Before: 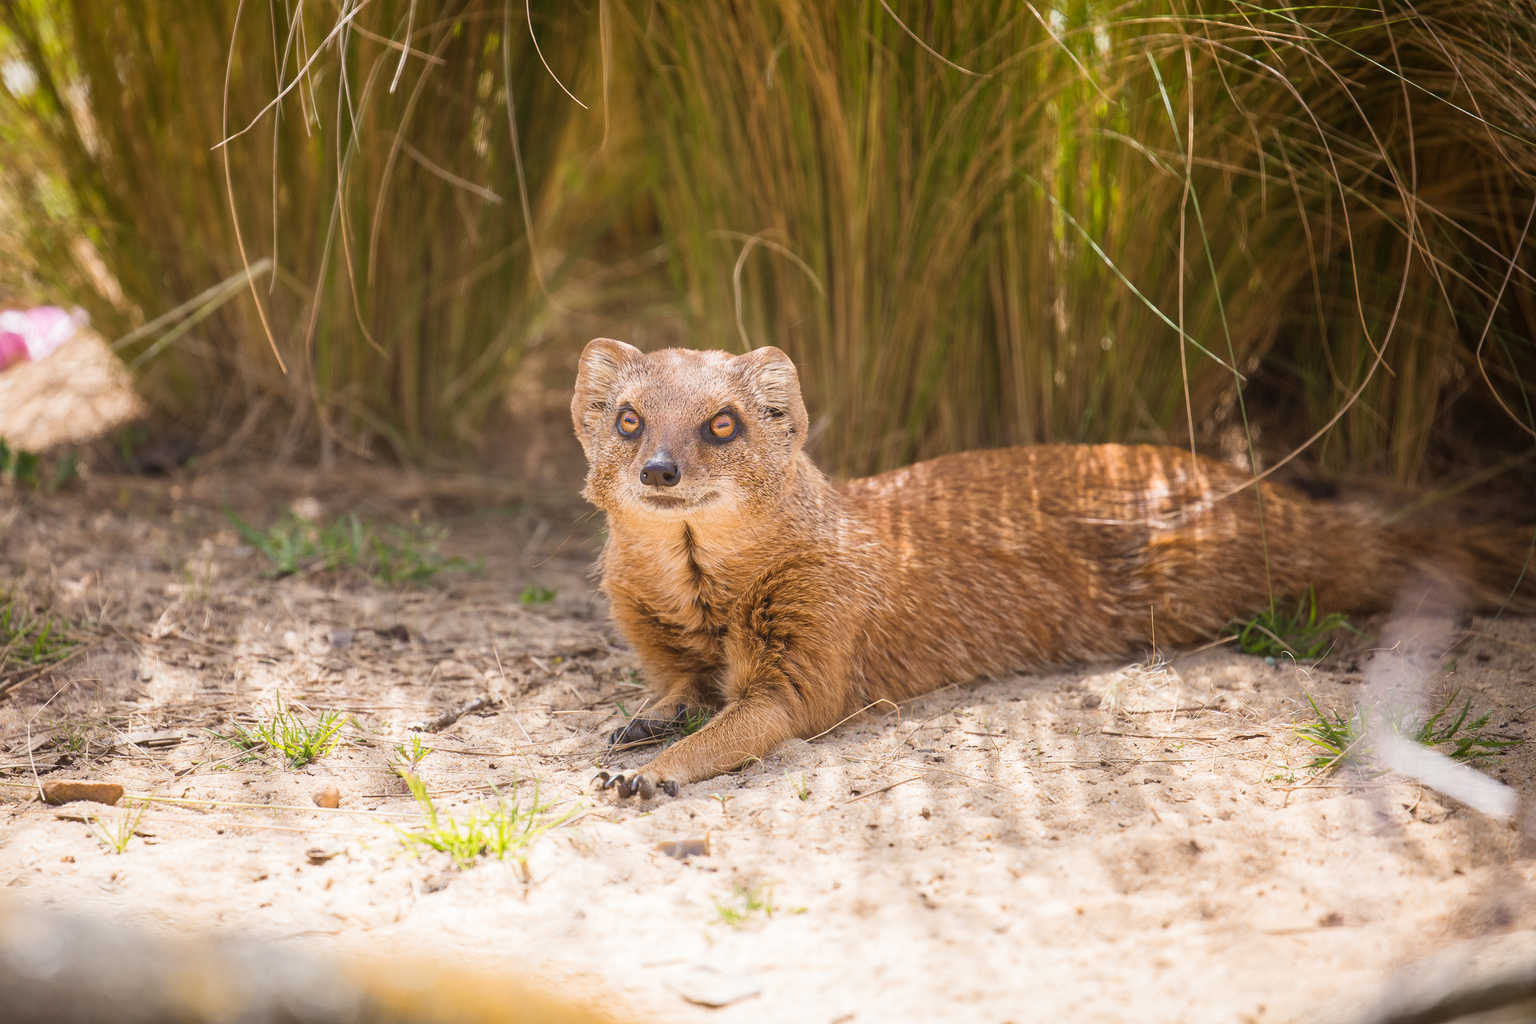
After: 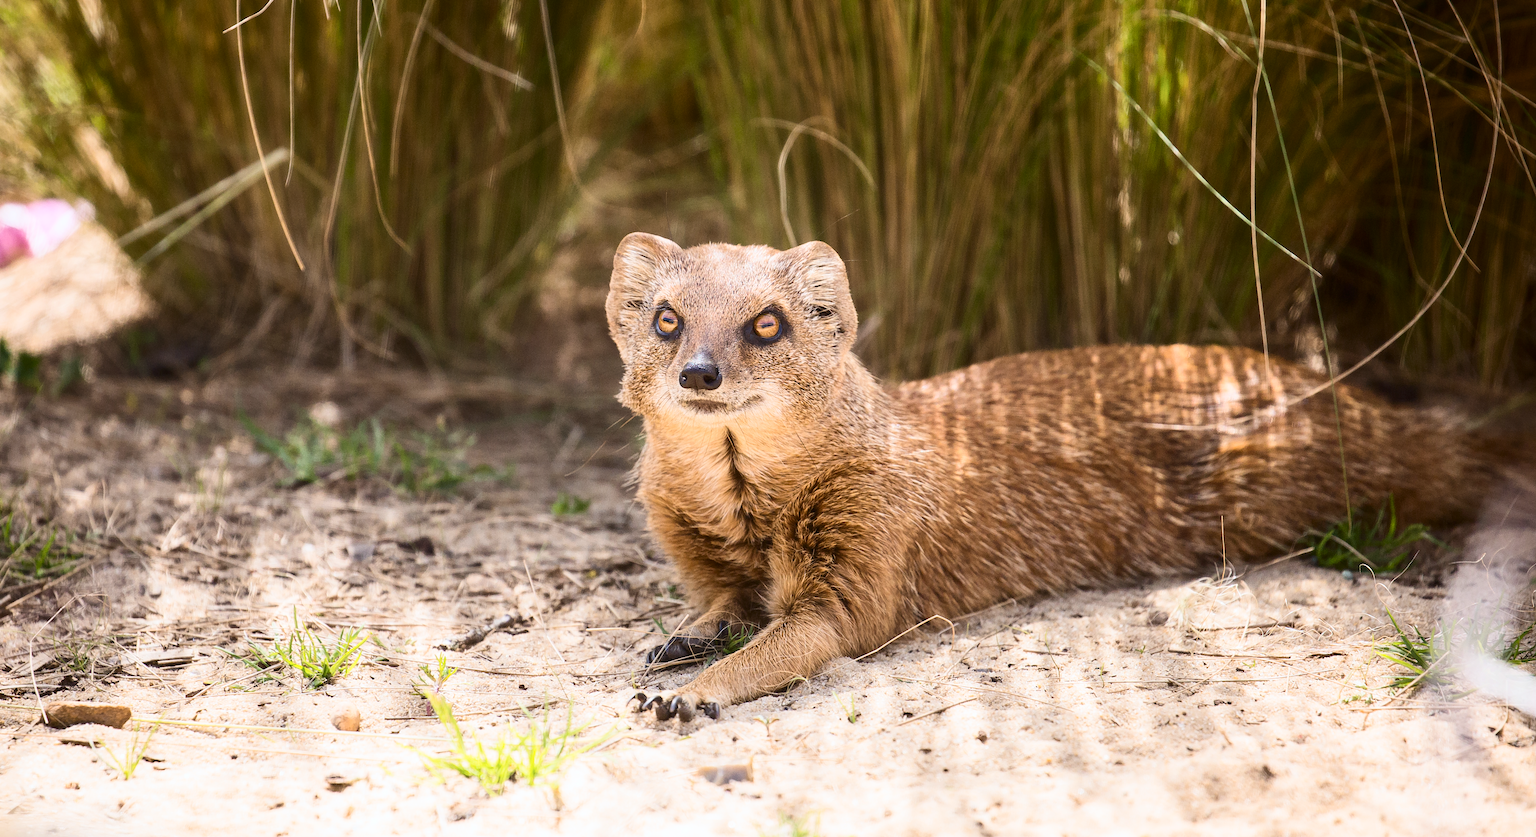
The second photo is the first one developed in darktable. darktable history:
contrast brightness saturation: contrast 0.28
white balance: red 0.982, blue 1.018
crop and rotate: angle 0.03°, top 11.643%, right 5.651%, bottom 11.189%
